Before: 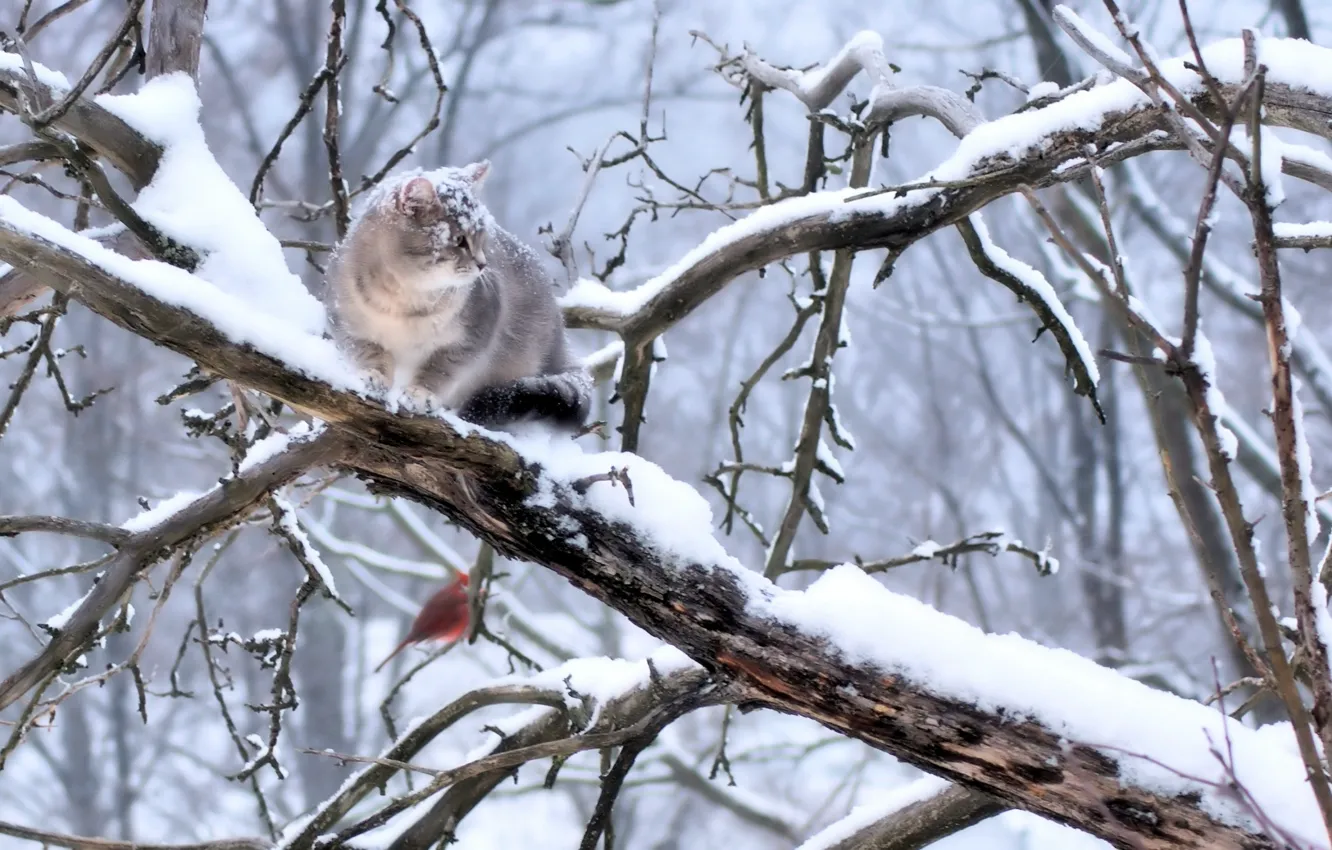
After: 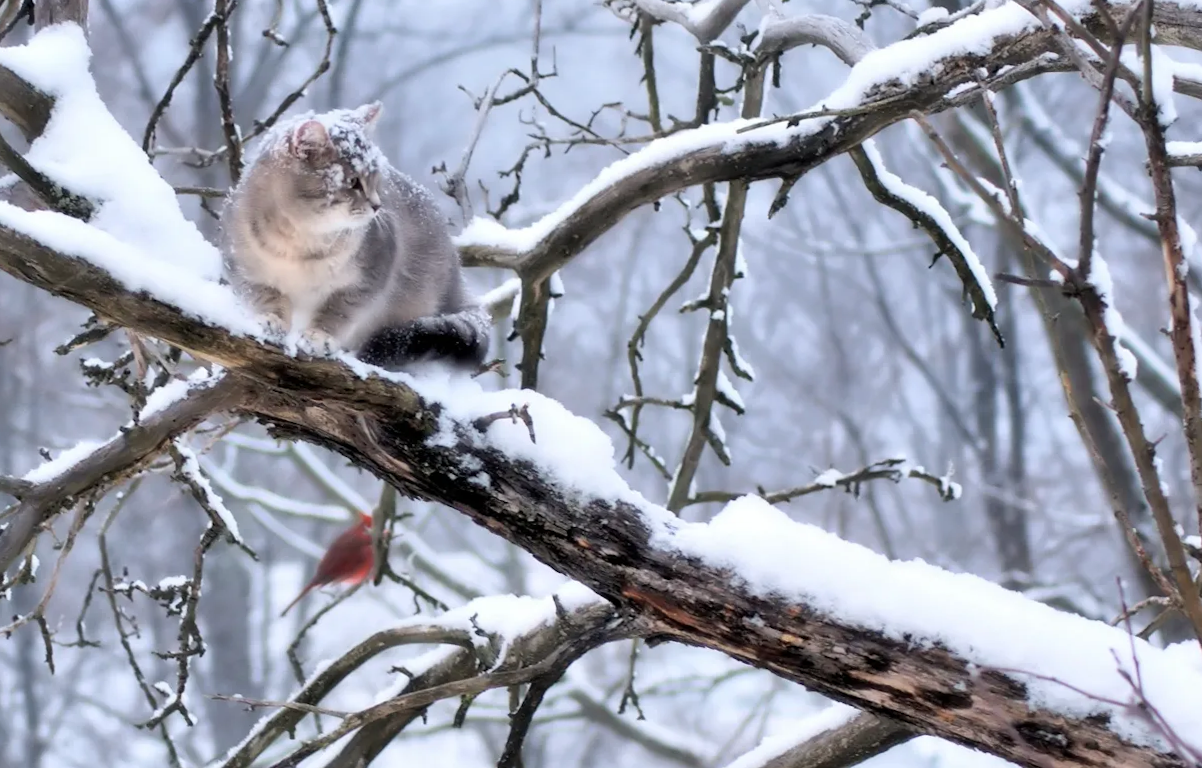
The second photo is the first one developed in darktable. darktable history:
crop and rotate: angle 1.62°, left 5.802%, top 5.671%
